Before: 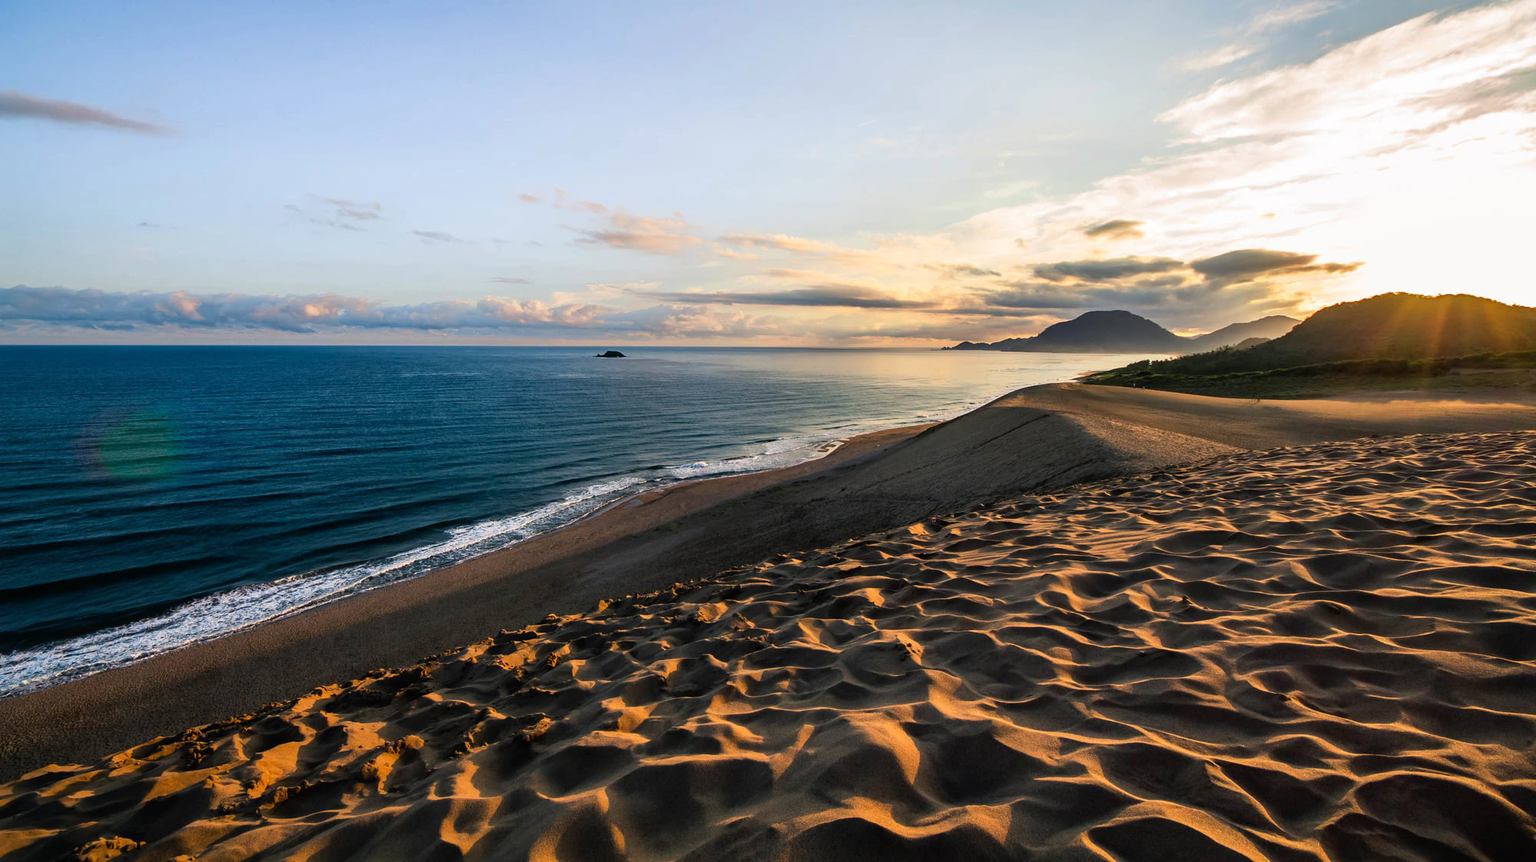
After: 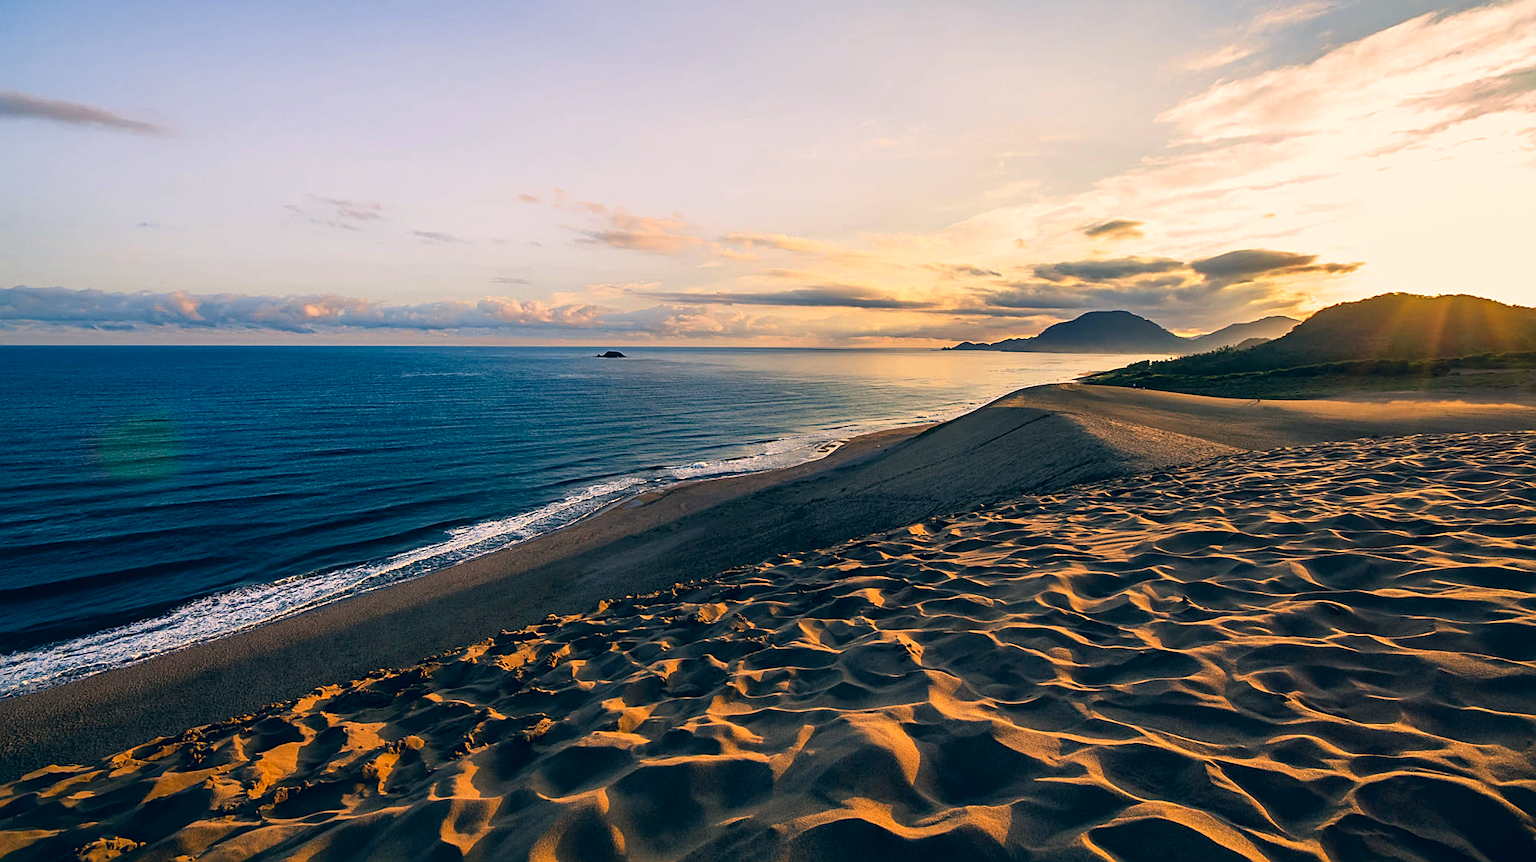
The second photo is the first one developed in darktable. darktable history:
color correction: highlights a* 10.32, highlights b* 14.66, shadows a* -9.59, shadows b* -15.02
sharpen: on, module defaults
